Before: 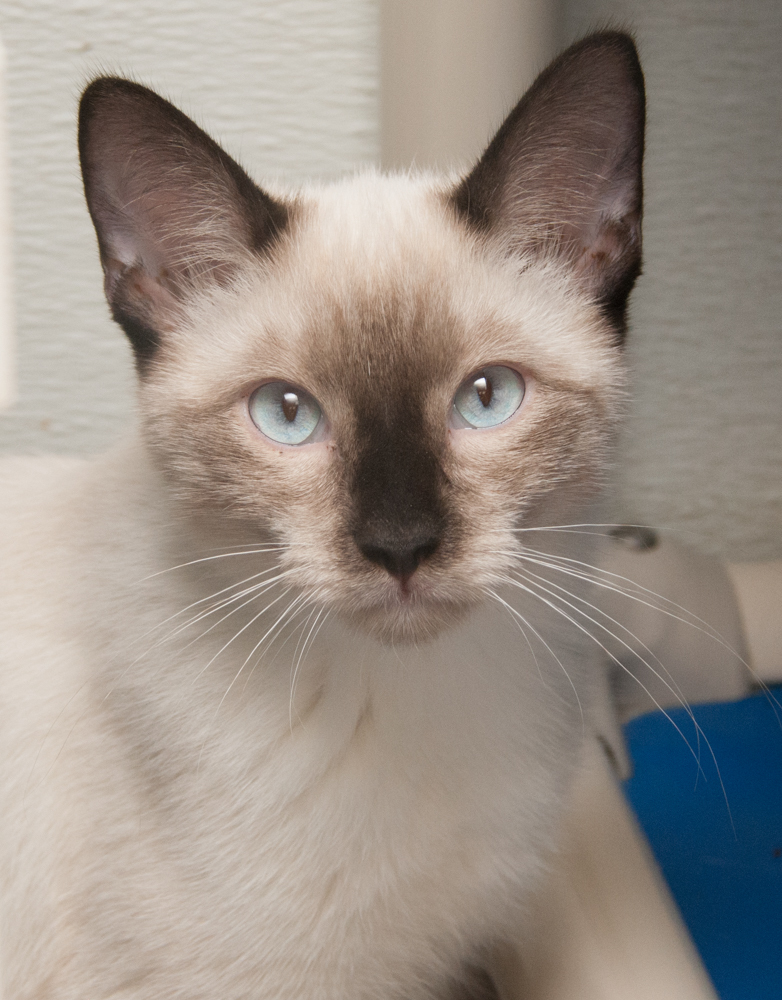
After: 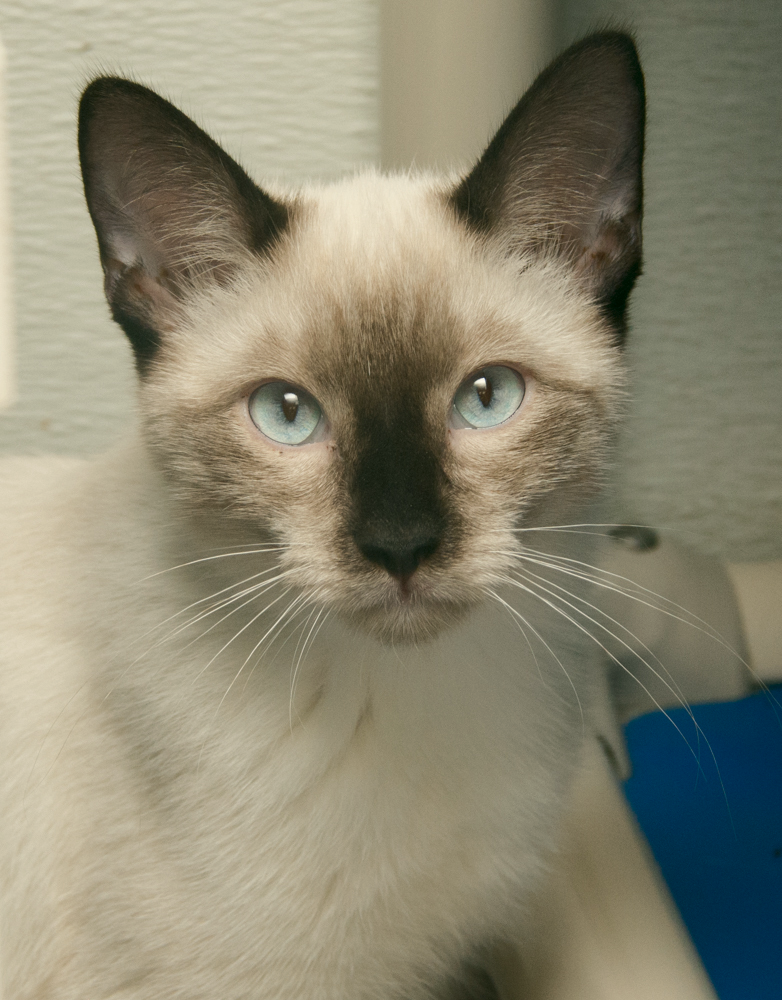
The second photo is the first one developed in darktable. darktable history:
tone curve: curves: ch0 [(0, 0) (0.003, 0.002) (0.011, 0.009) (0.025, 0.02) (0.044, 0.035) (0.069, 0.055) (0.1, 0.08) (0.136, 0.109) (0.177, 0.142) (0.224, 0.179) (0.277, 0.222) (0.335, 0.268) (0.399, 0.329) (0.468, 0.409) (0.543, 0.495) (0.623, 0.579) (0.709, 0.669) (0.801, 0.767) (0.898, 0.885) (1, 1)], color space Lab, independent channels, preserve colors none
color correction: highlights a* -0.407, highlights b* 9.1, shadows a* -8.99, shadows b* 1.44
